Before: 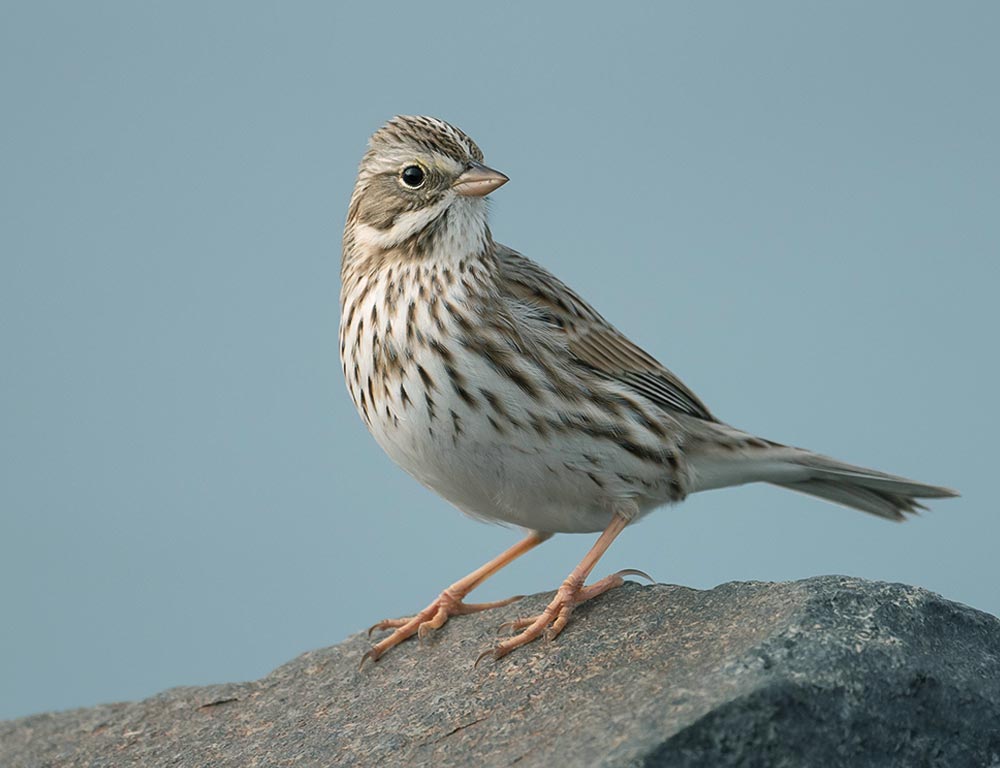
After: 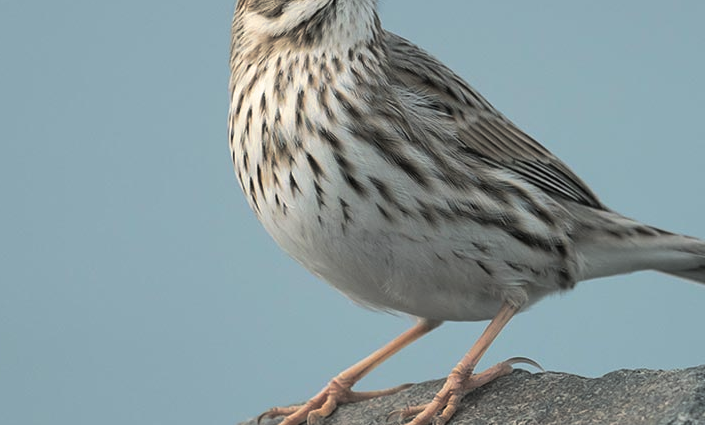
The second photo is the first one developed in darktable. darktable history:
crop: left 11.123%, top 27.61%, right 18.3%, bottom 17.034%
split-toning: shadows › hue 43.2°, shadows › saturation 0, highlights › hue 50.4°, highlights › saturation 1
